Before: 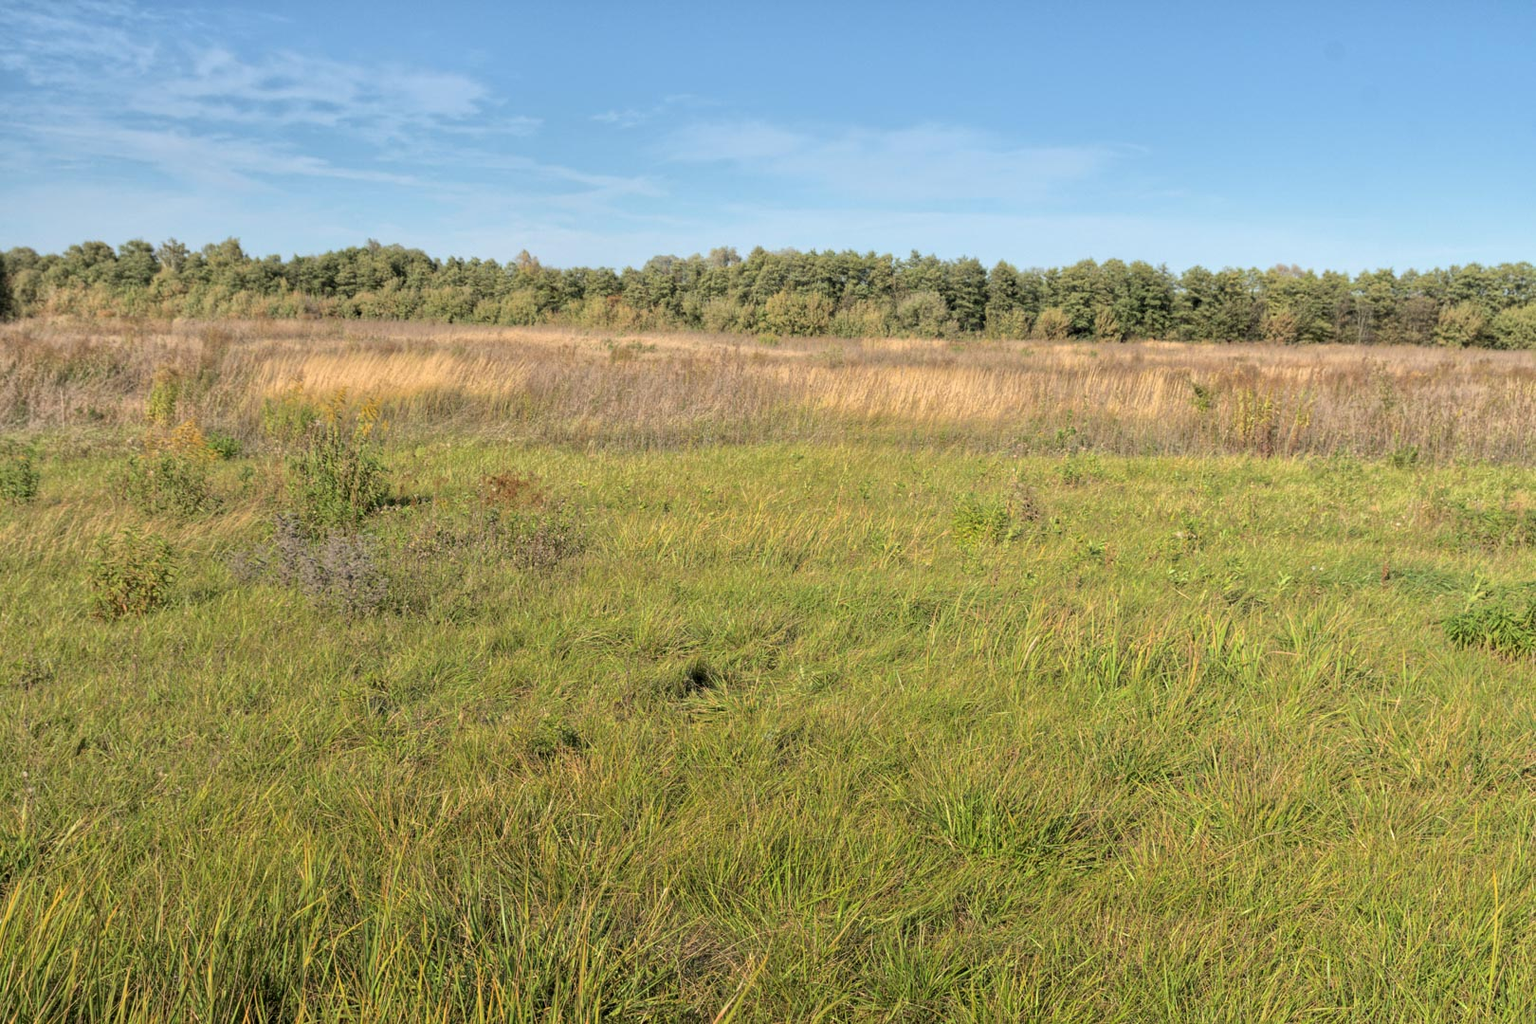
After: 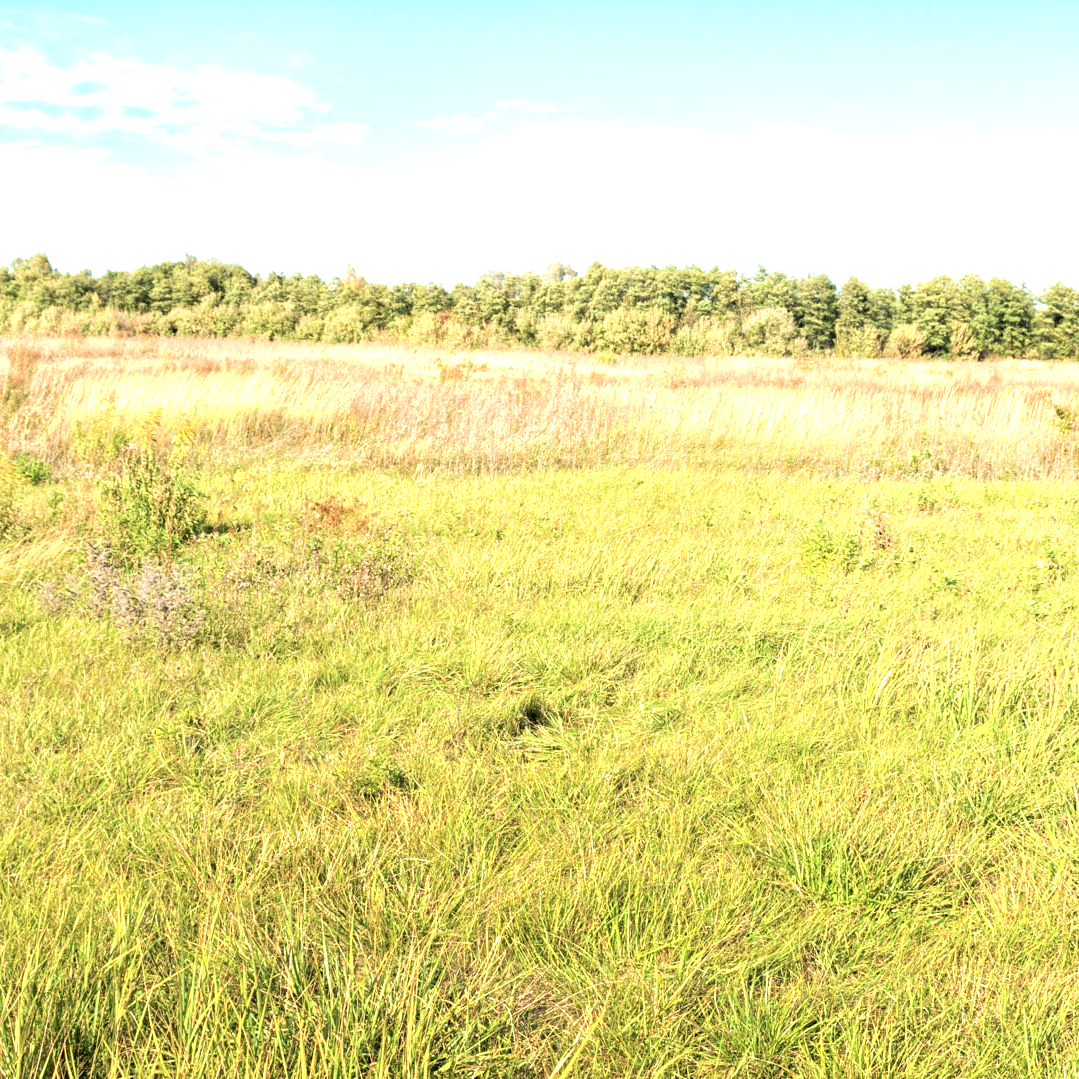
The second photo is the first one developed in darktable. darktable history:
crop and rotate: left 12.648%, right 20.685%
exposure: black level correction 0, exposure 1.45 EV, compensate exposure bias true, compensate highlight preservation false
velvia: strength 45%
